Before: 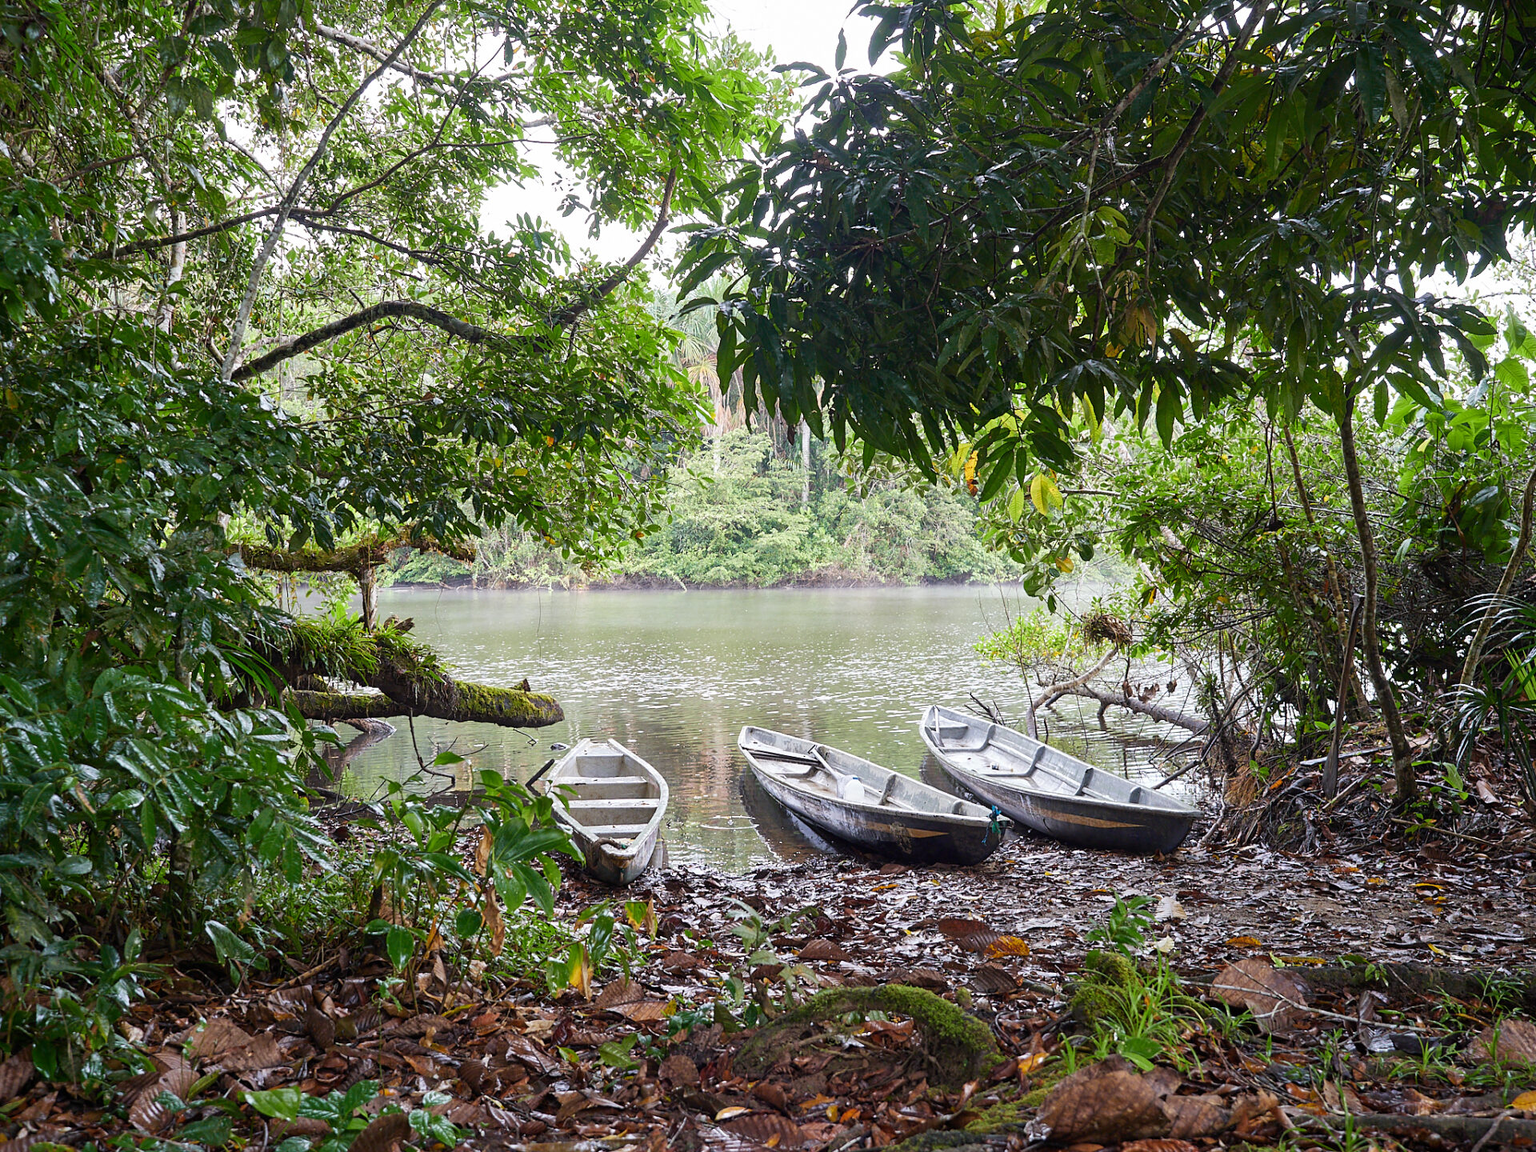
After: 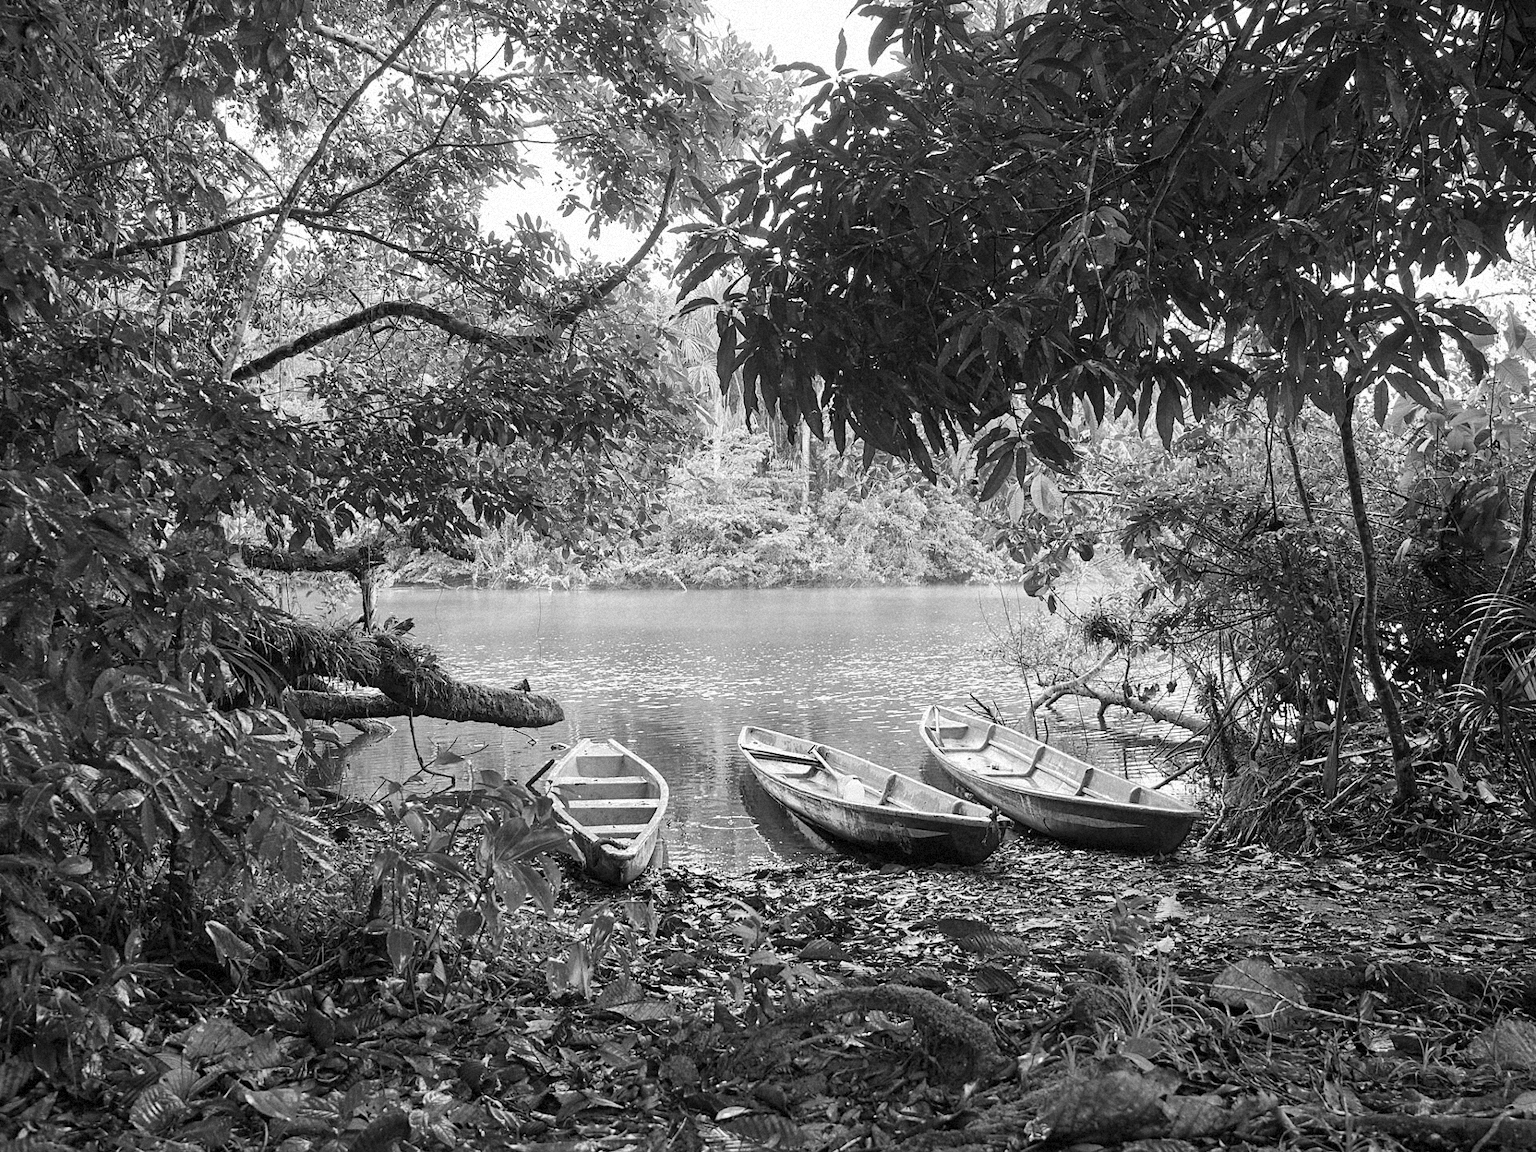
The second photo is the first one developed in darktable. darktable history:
monochrome: a 2.21, b -1.33, size 2.2
grain: mid-tones bias 0%
